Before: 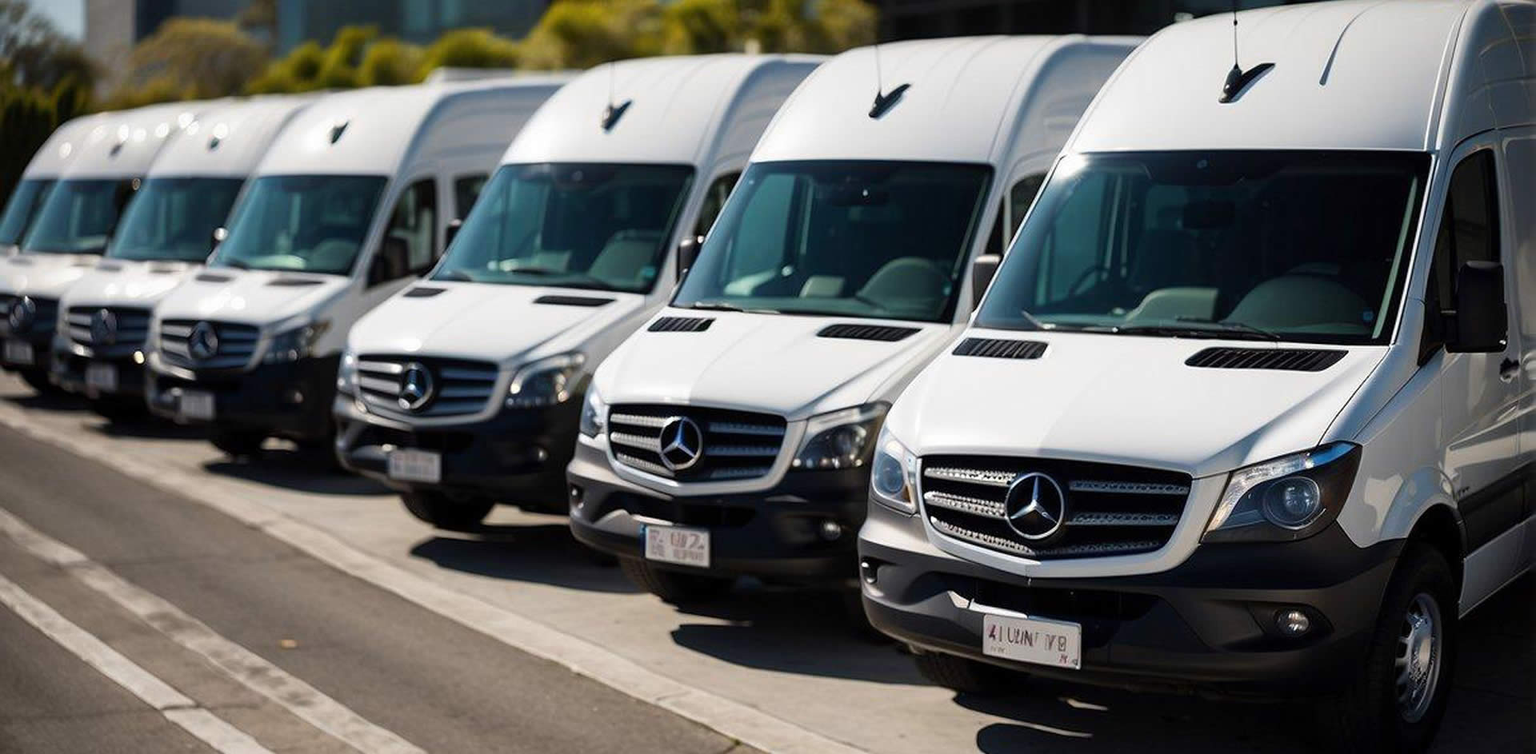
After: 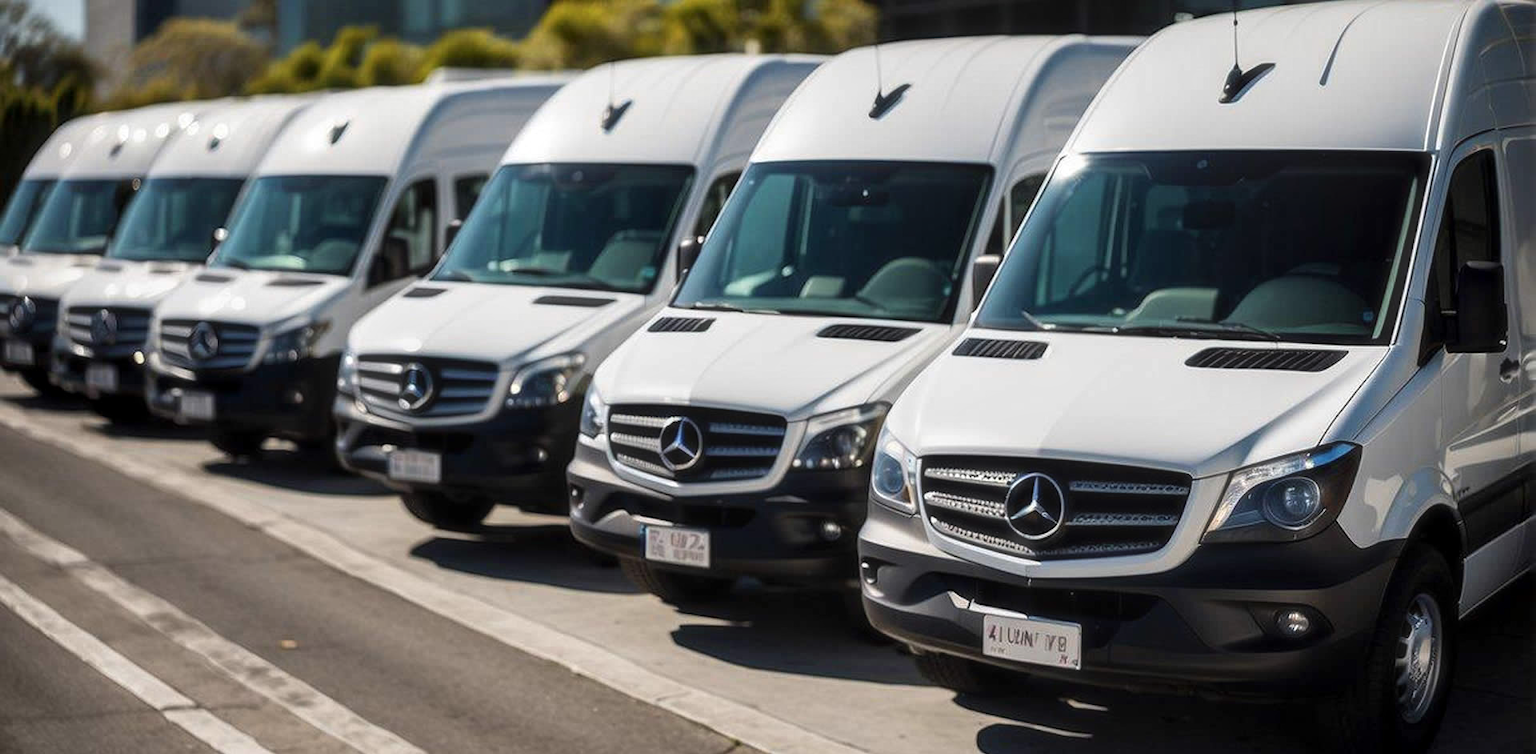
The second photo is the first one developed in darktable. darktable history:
haze removal: strength -0.1, adaptive false
local contrast: on, module defaults
